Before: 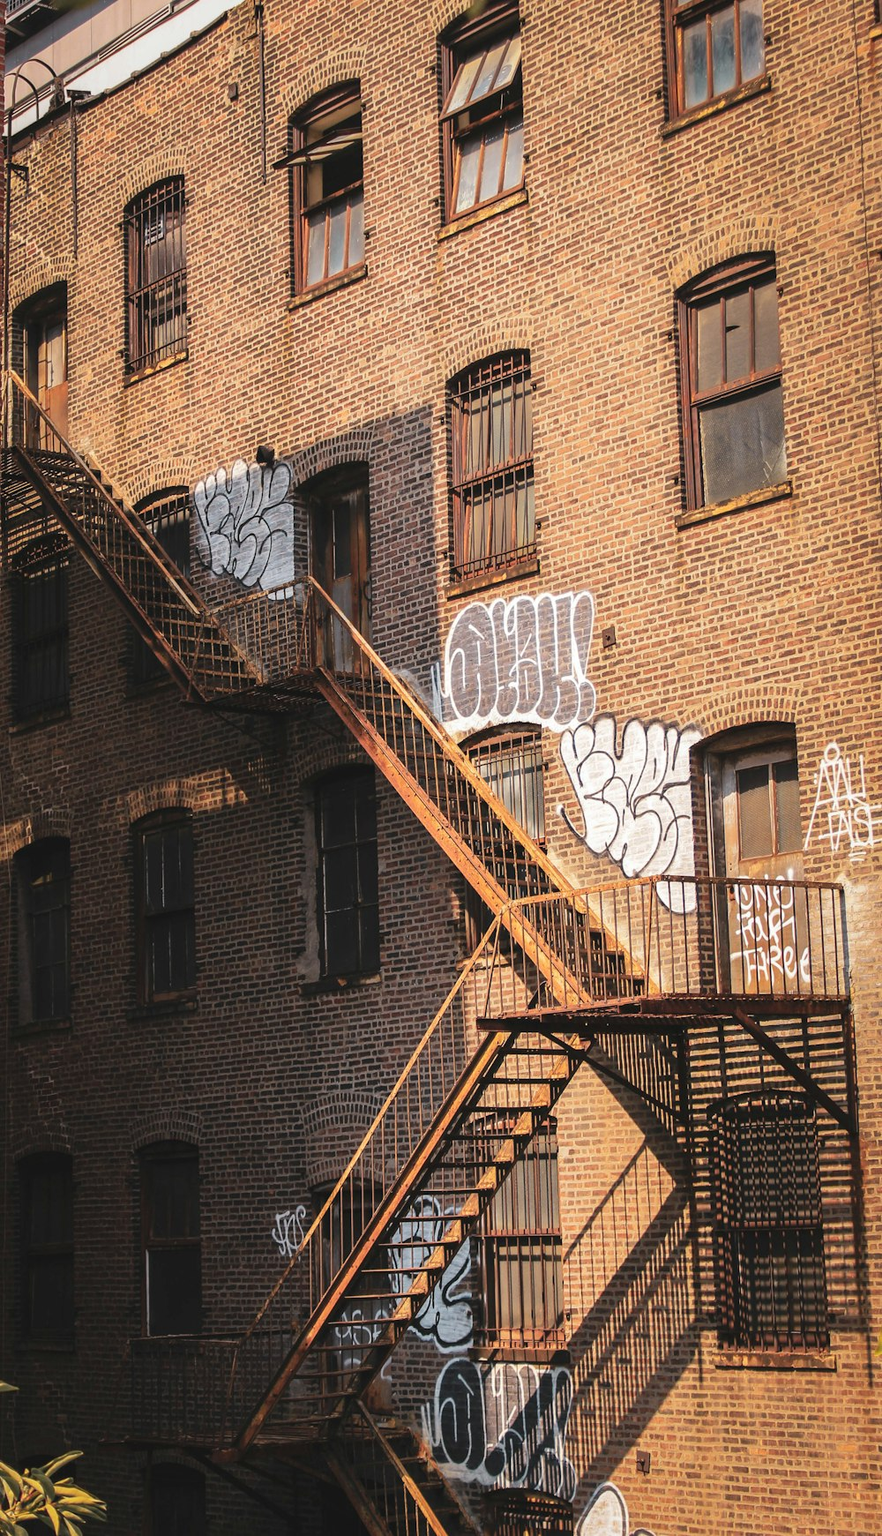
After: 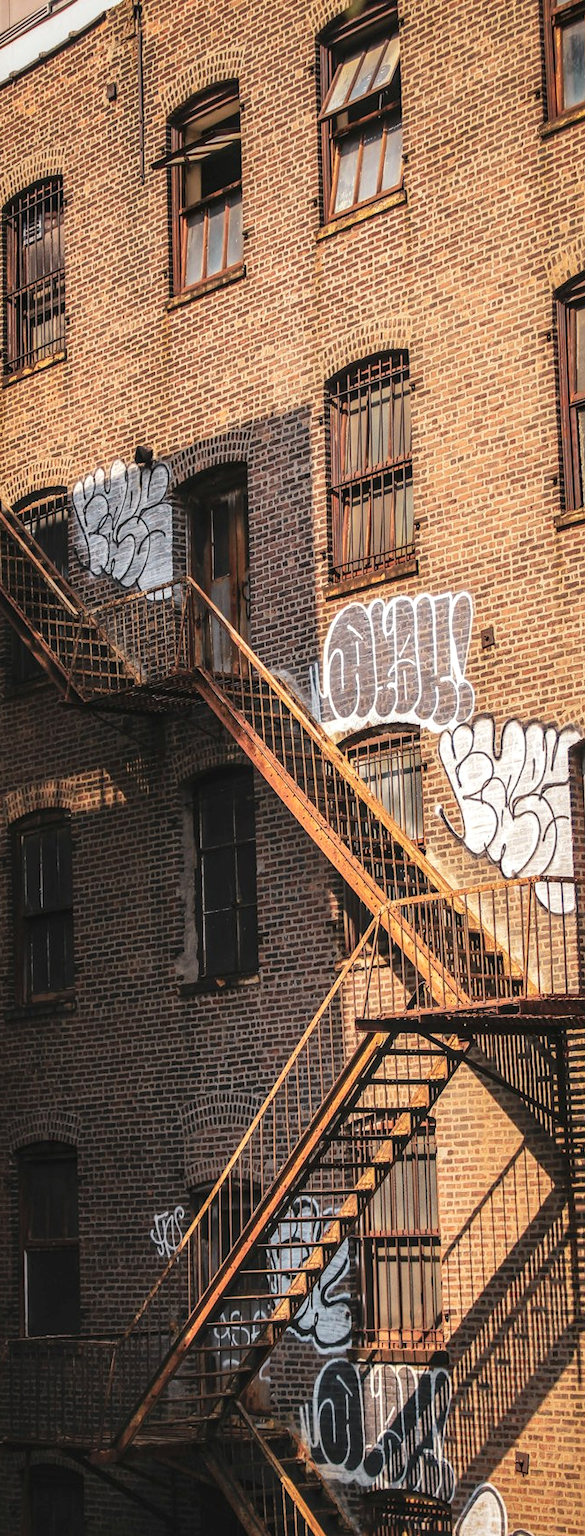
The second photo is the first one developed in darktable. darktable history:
local contrast: detail 130%
crop and rotate: left 13.872%, right 19.735%
